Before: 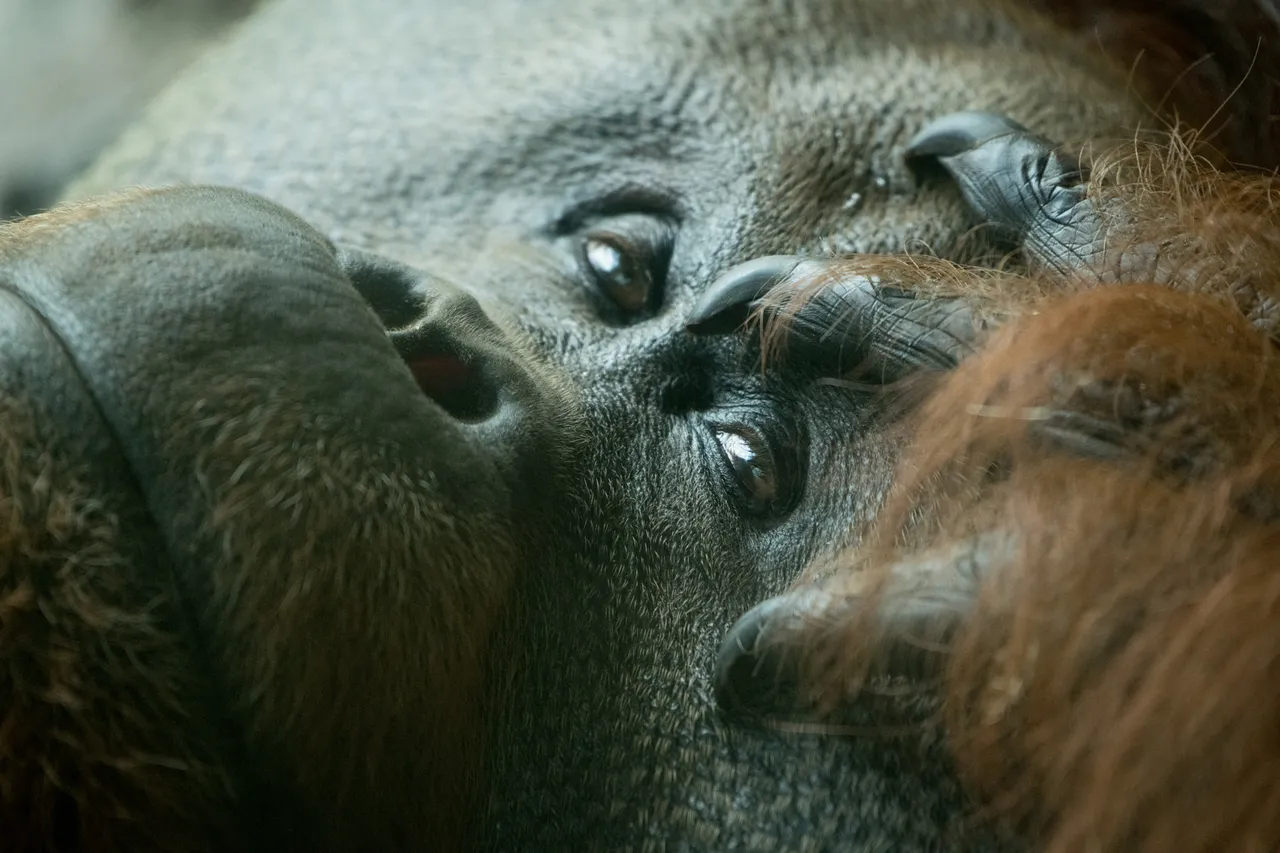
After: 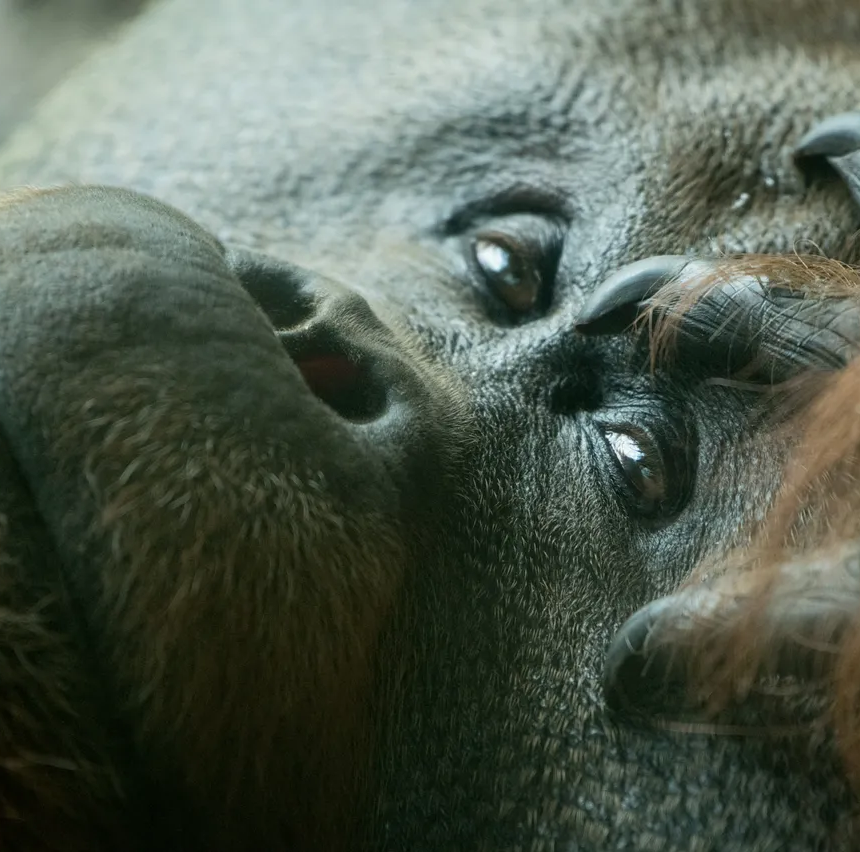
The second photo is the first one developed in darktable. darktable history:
crop and rotate: left 8.741%, right 24.029%
